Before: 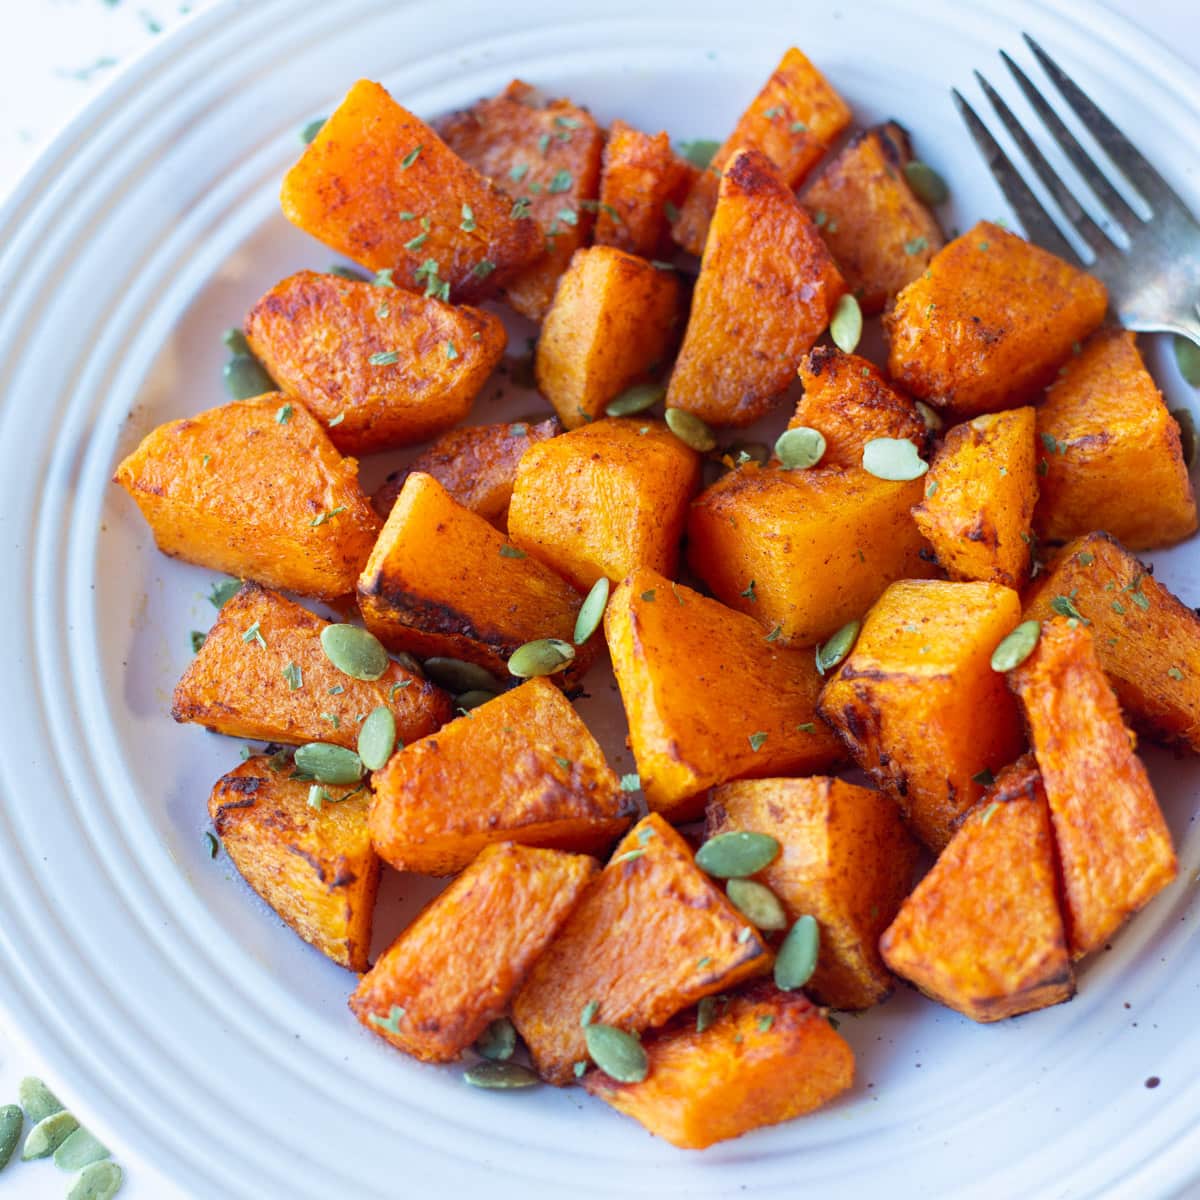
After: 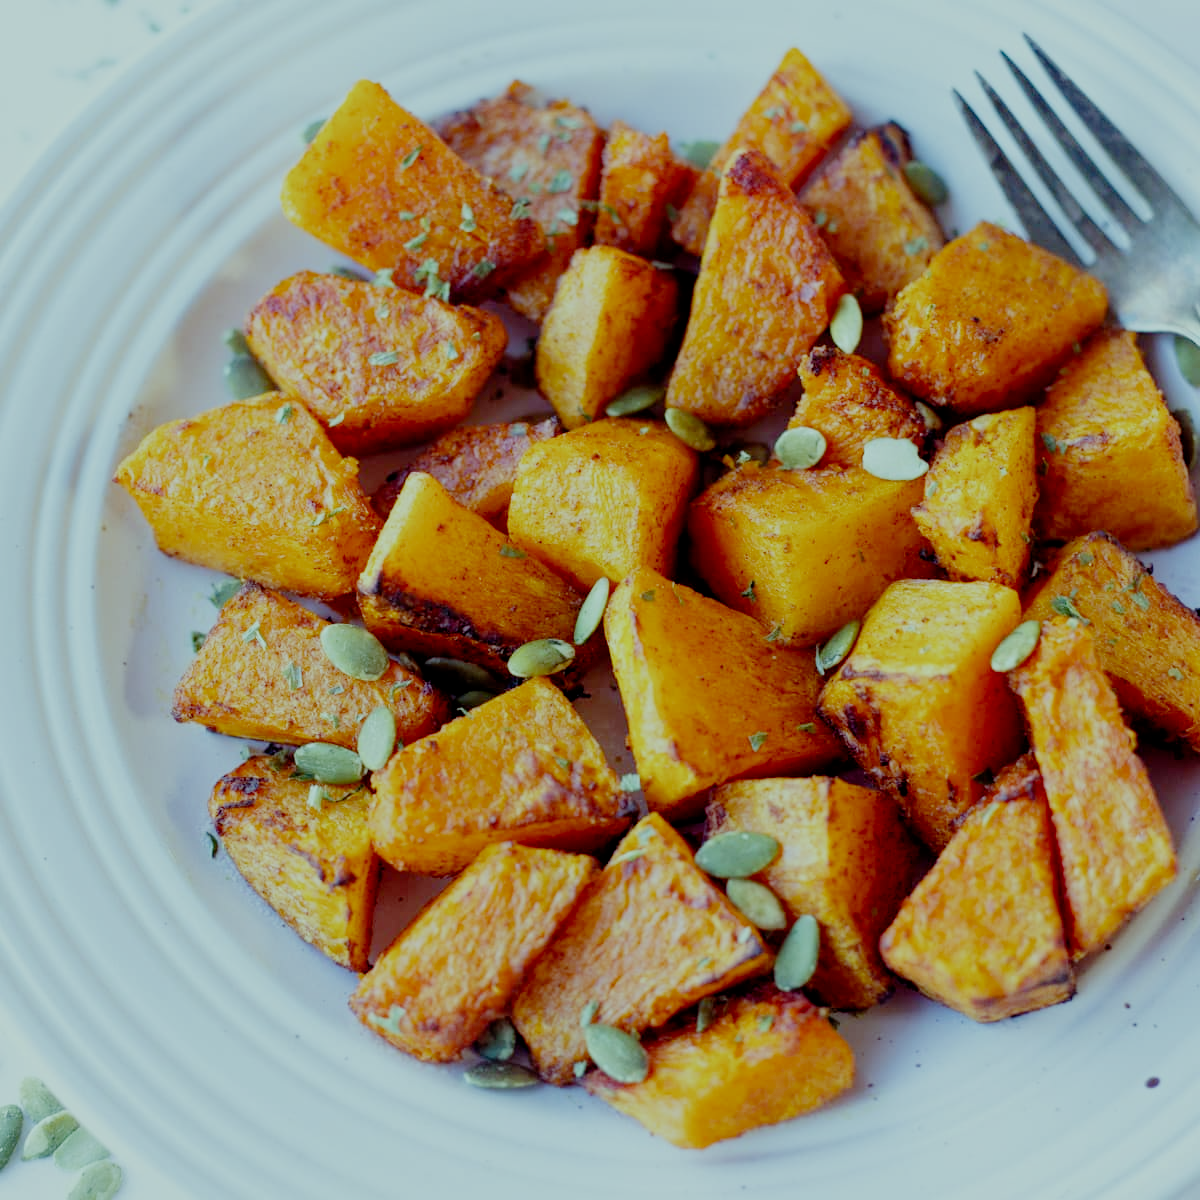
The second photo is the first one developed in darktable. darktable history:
color balance: mode lift, gamma, gain (sRGB), lift [0.997, 0.979, 1.021, 1.011], gamma [1, 1.084, 0.916, 0.998], gain [1, 0.87, 1.13, 1.101], contrast 4.55%, contrast fulcrum 38.24%, output saturation 104.09%
filmic rgb: middle gray luminance 18%, black relative exposure -7.5 EV, white relative exposure 8.5 EV, threshold 6 EV, target black luminance 0%, hardness 2.23, latitude 18.37%, contrast 0.878, highlights saturation mix 5%, shadows ↔ highlights balance 10.15%, add noise in highlights 0, preserve chrominance no, color science v3 (2019), use custom middle-gray values true, iterations of high-quality reconstruction 0, contrast in highlights soft, enable highlight reconstruction true
